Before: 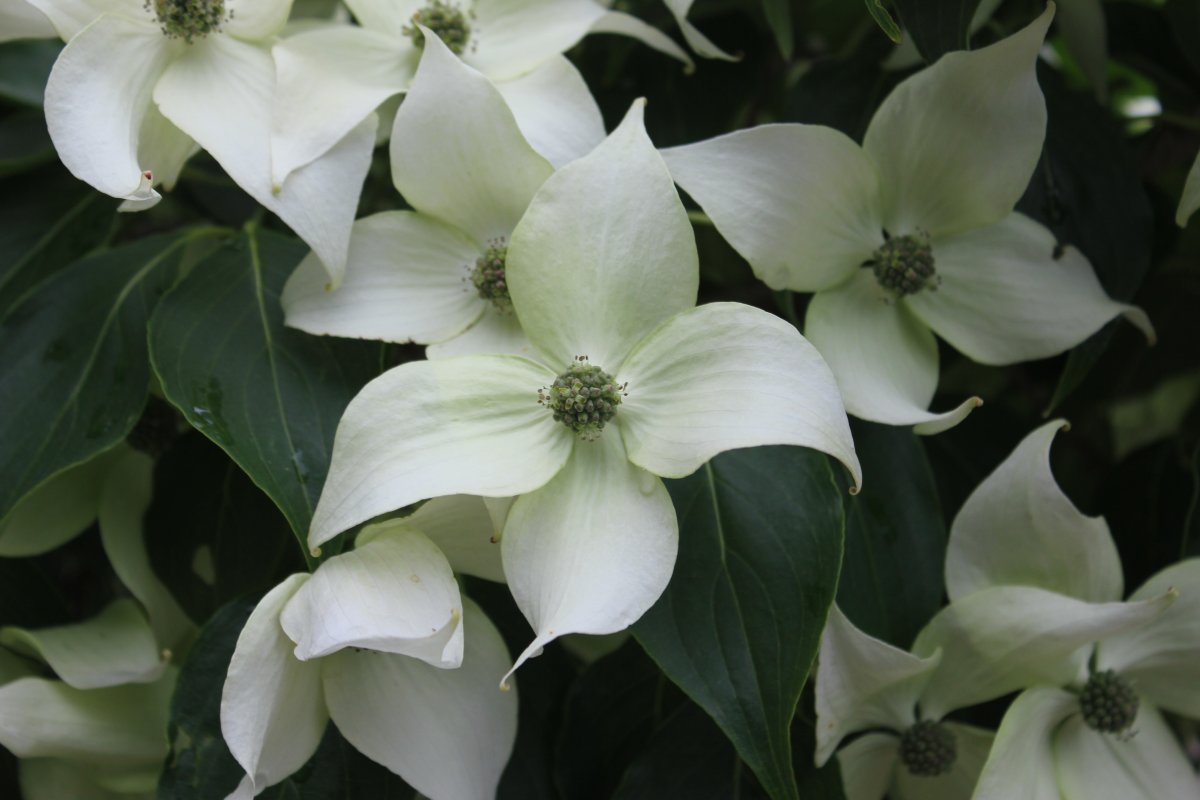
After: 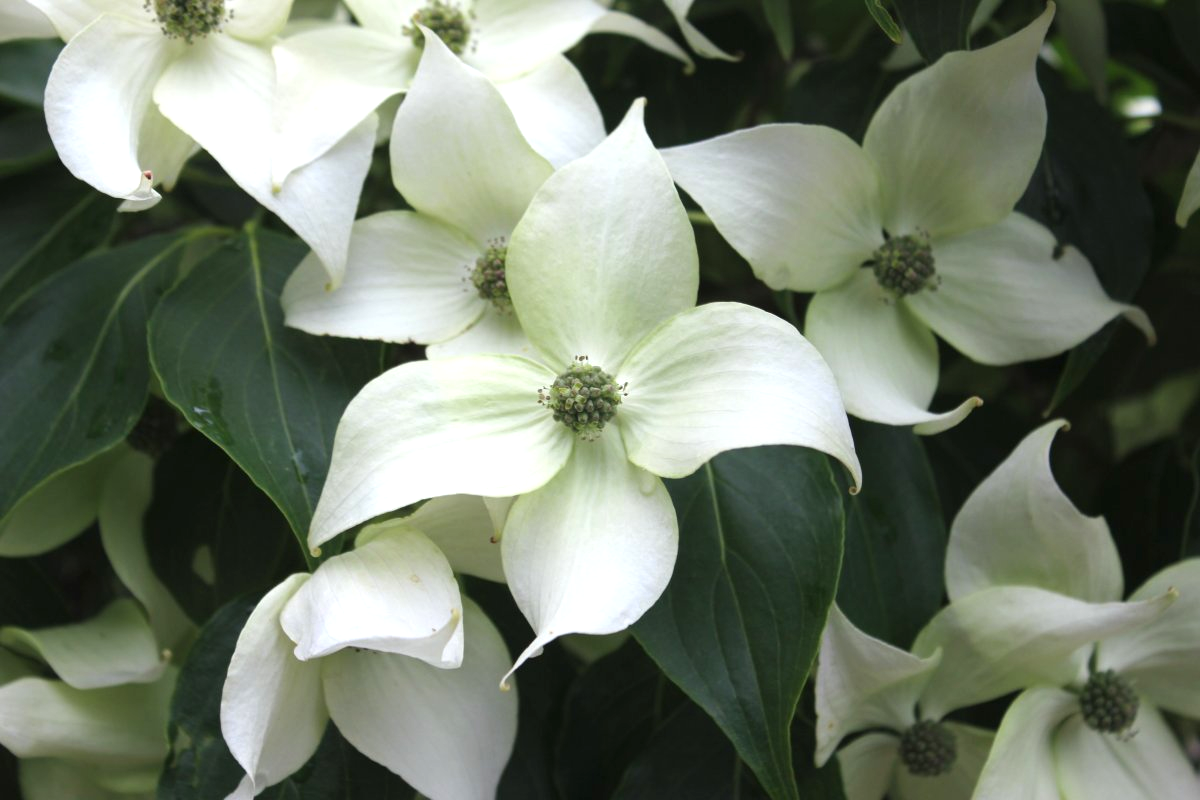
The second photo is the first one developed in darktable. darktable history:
exposure: black level correction 0, exposure 0.703 EV, compensate highlight preservation false
color zones: curves: ch0 [(0.068, 0.464) (0.25, 0.5) (0.48, 0.508) (0.75, 0.536) (0.886, 0.476) (0.967, 0.456)]; ch1 [(0.066, 0.456) (0.25, 0.5) (0.616, 0.508) (0.746, 0.56) (0.934, 0.444)]
